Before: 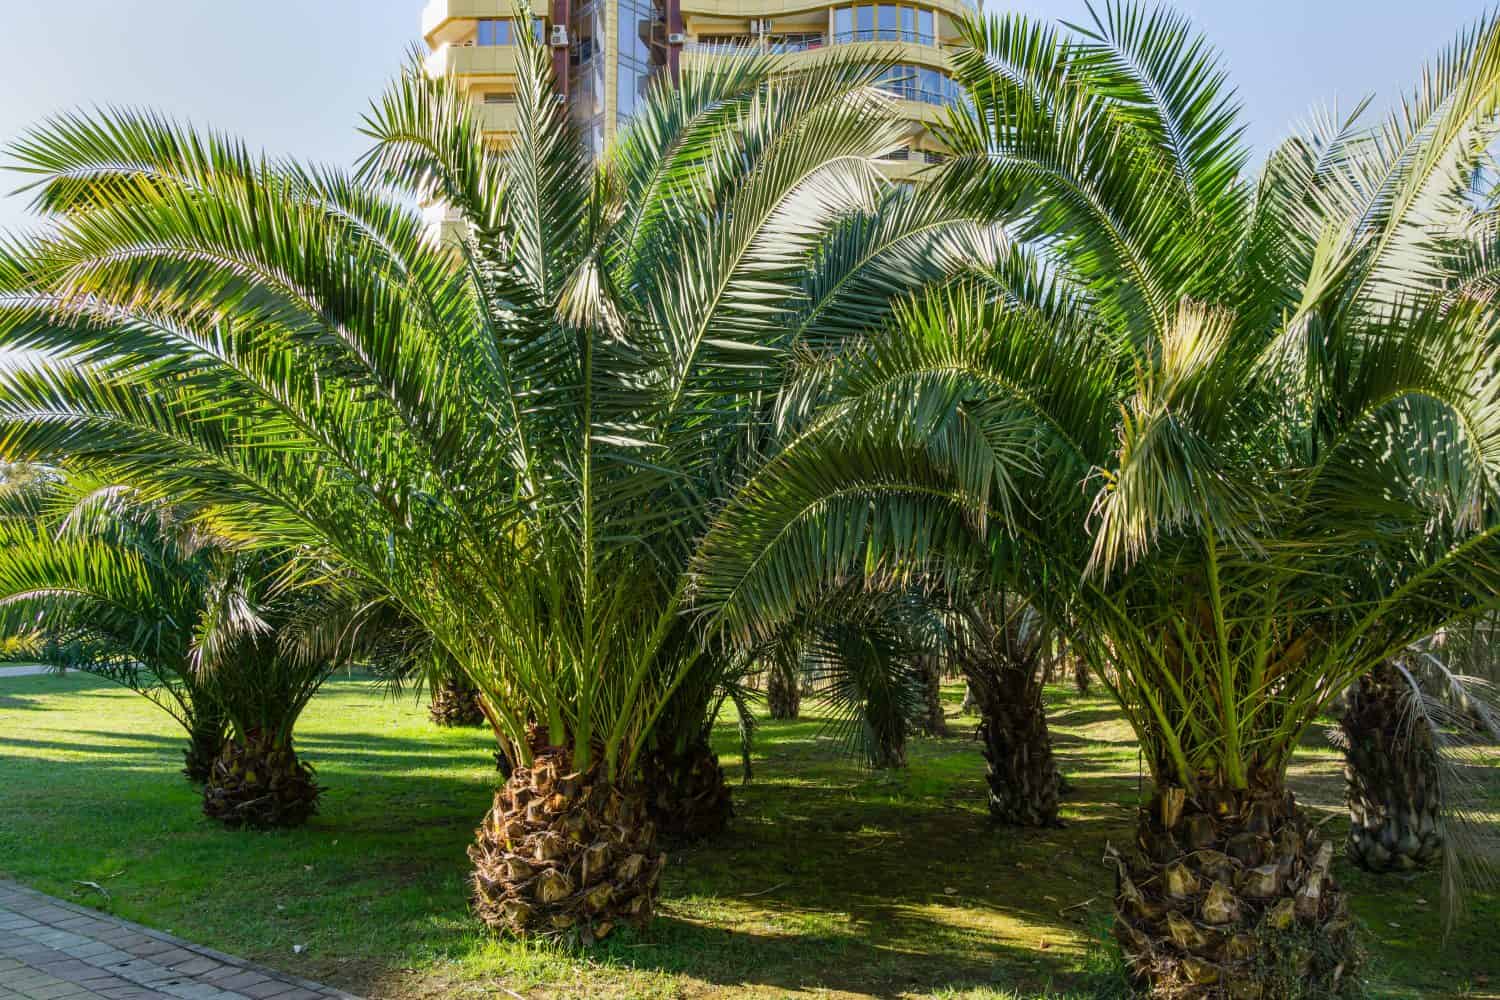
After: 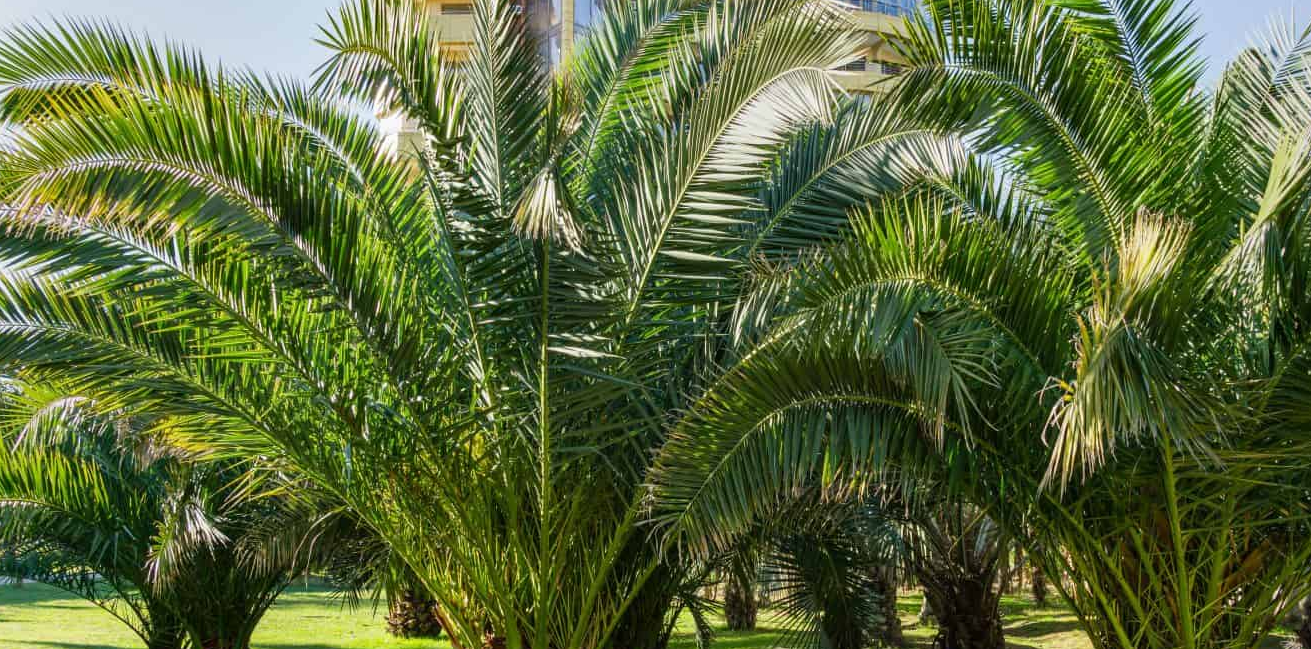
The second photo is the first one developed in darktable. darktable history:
crop: left 2.928%, top 8.983%, right 9.613%, bottom 26.048%
